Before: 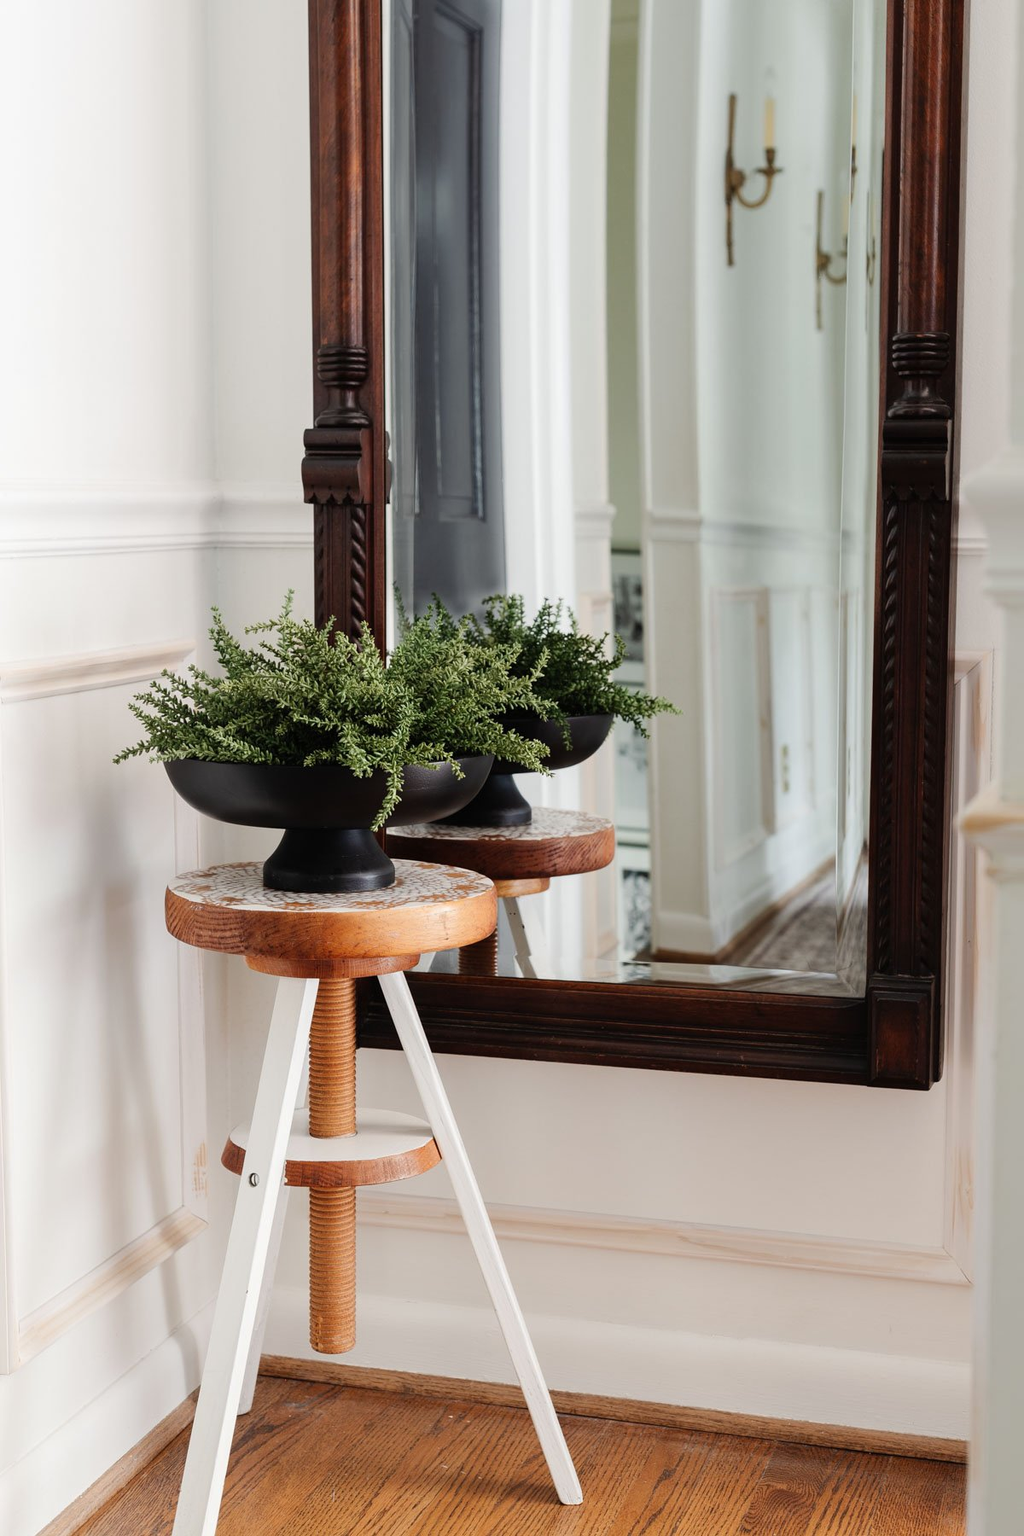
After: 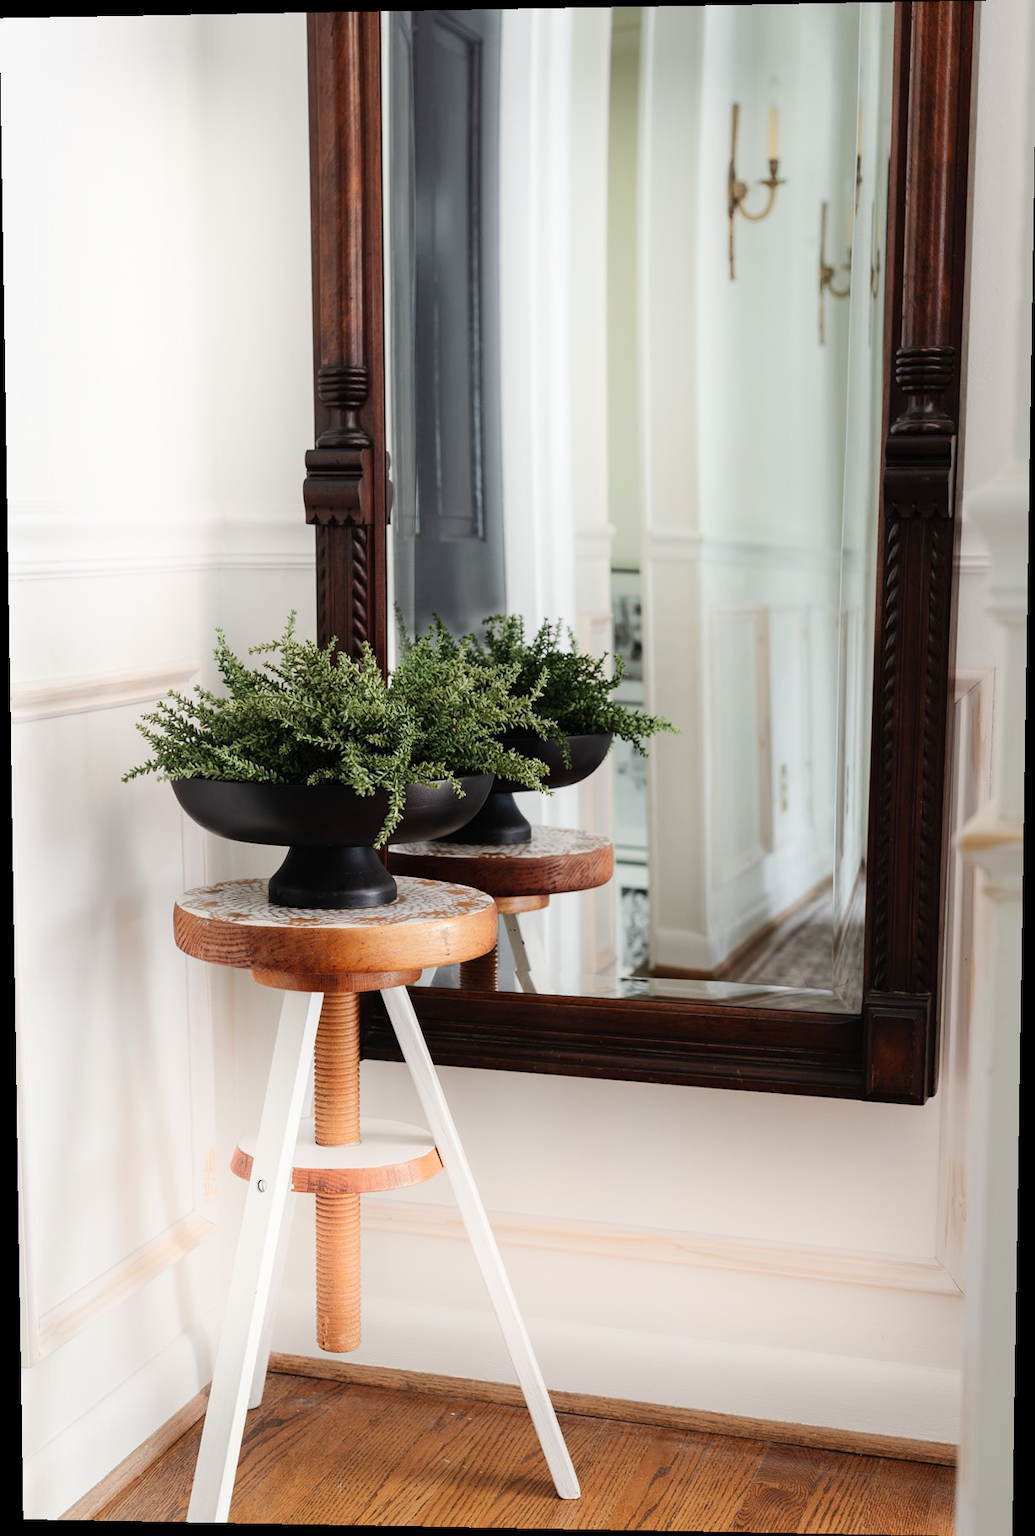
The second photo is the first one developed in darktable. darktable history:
rotate and perspective: lens shift (vertical) 0.048, lens shift (horizontal) -0.024, automatic cropping off
shadows and highlights: shadows -21.3, highlights 100, soften with gaussian
